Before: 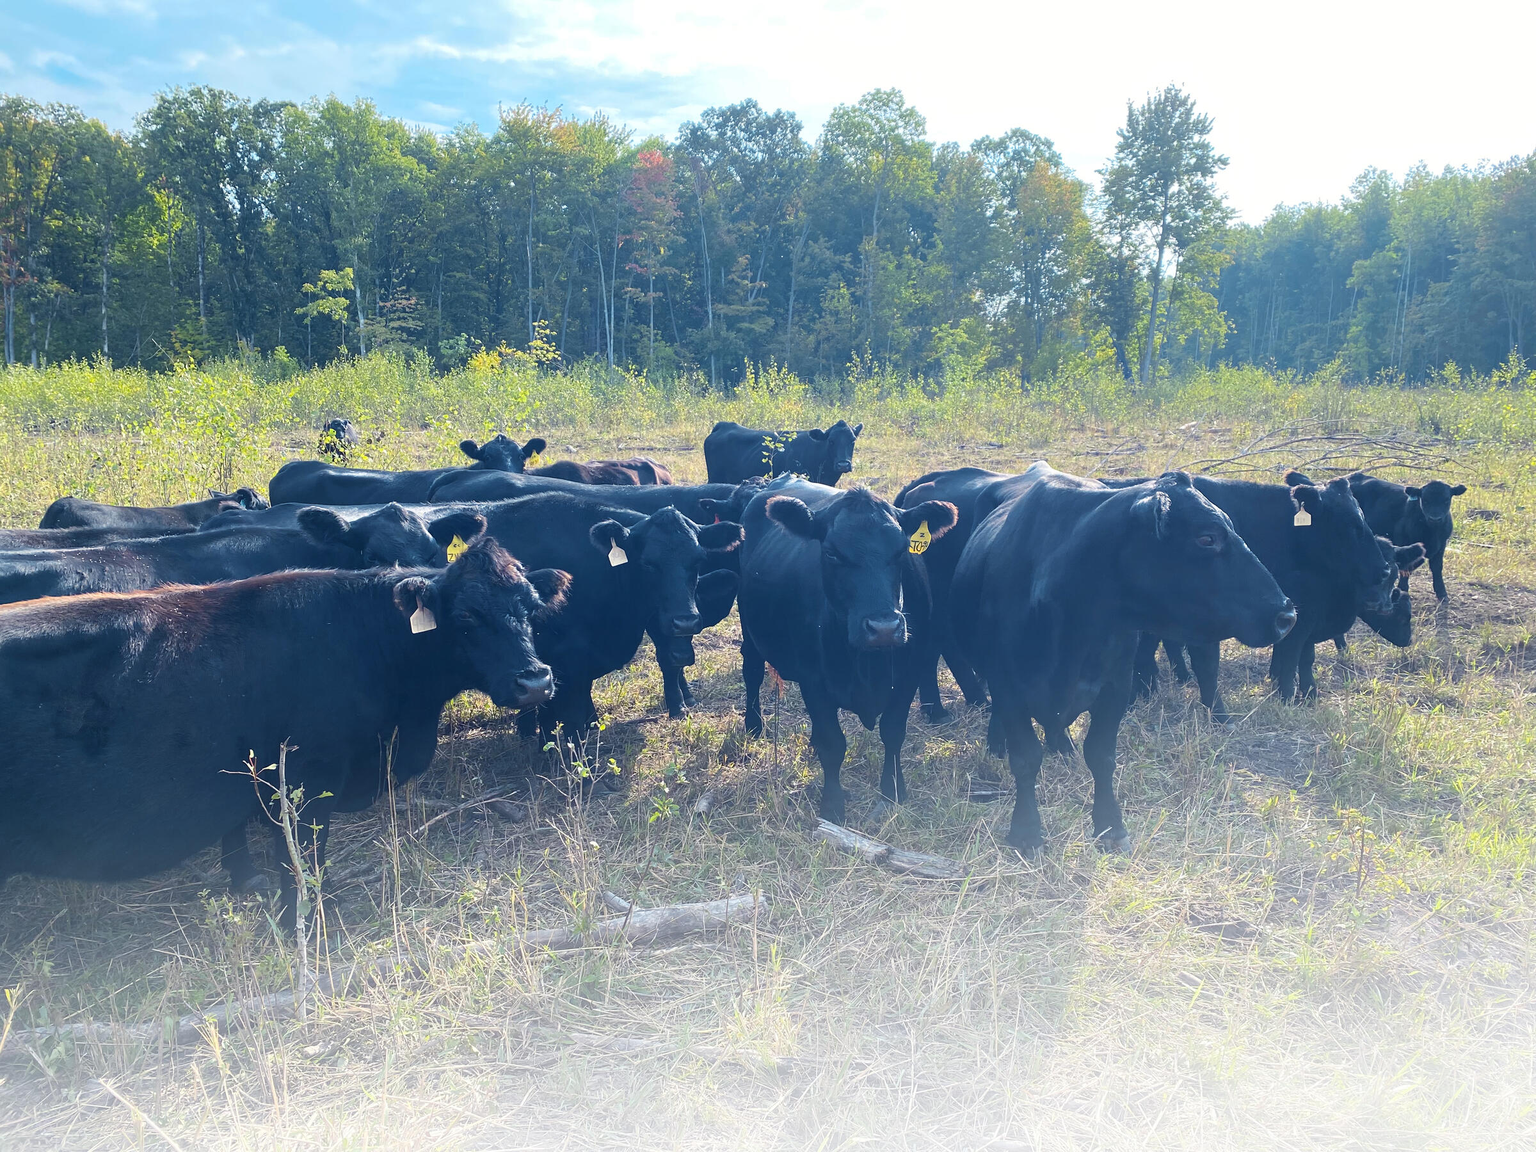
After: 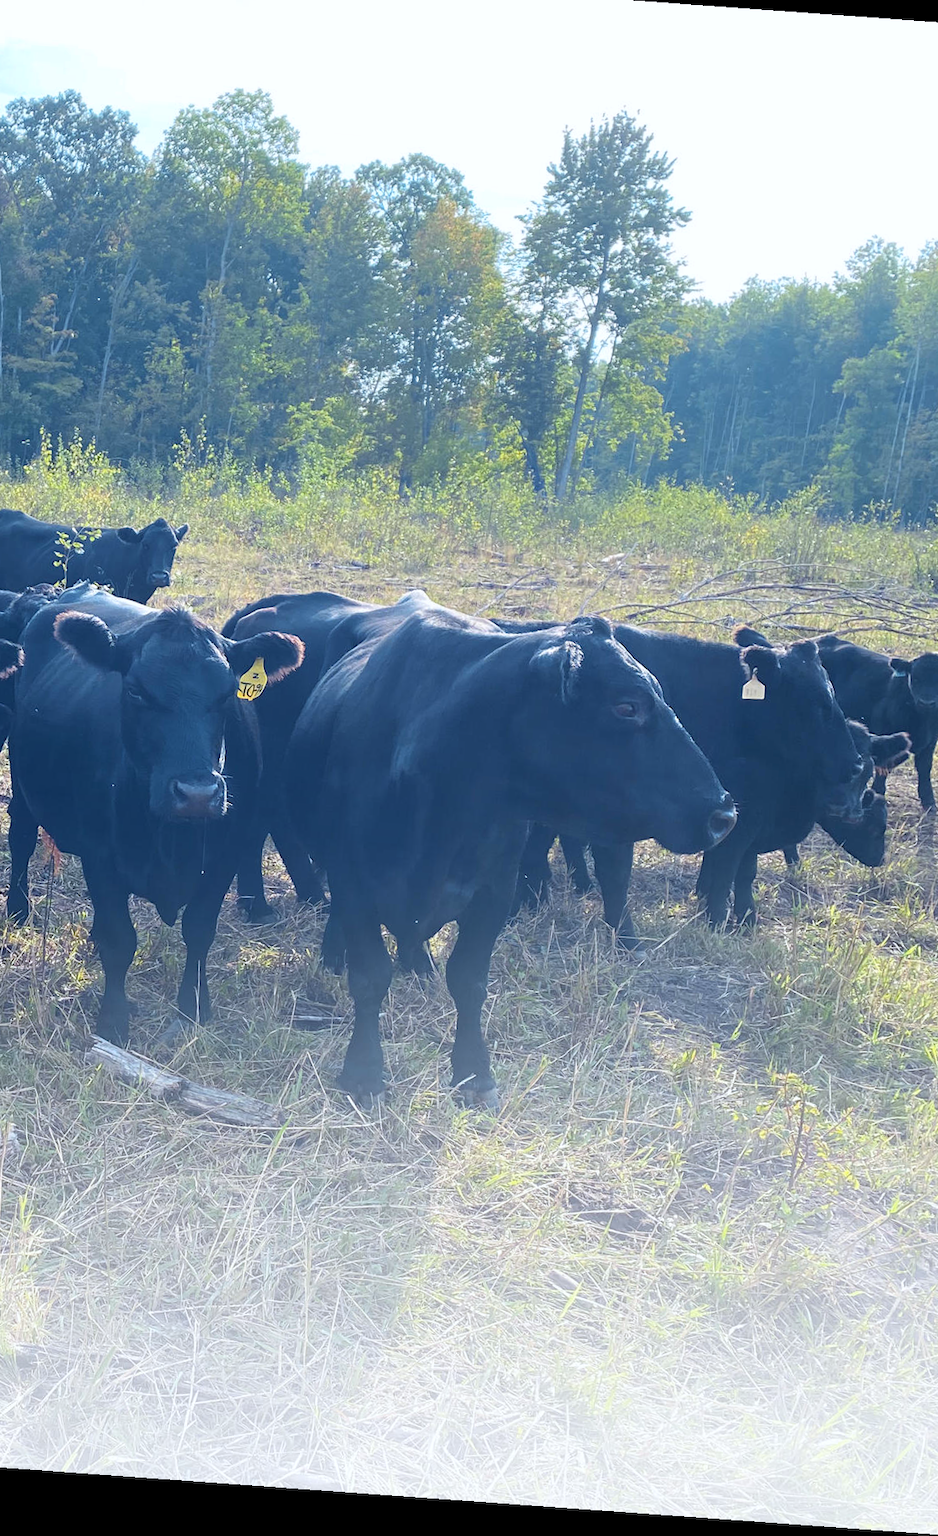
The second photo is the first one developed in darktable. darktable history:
rotate and perspective: rotation 4.1°, automatic cropping off
crop: left 47.628%, top 6.643%, right 7.874%
white balance: red 0.98, blue 1.034
